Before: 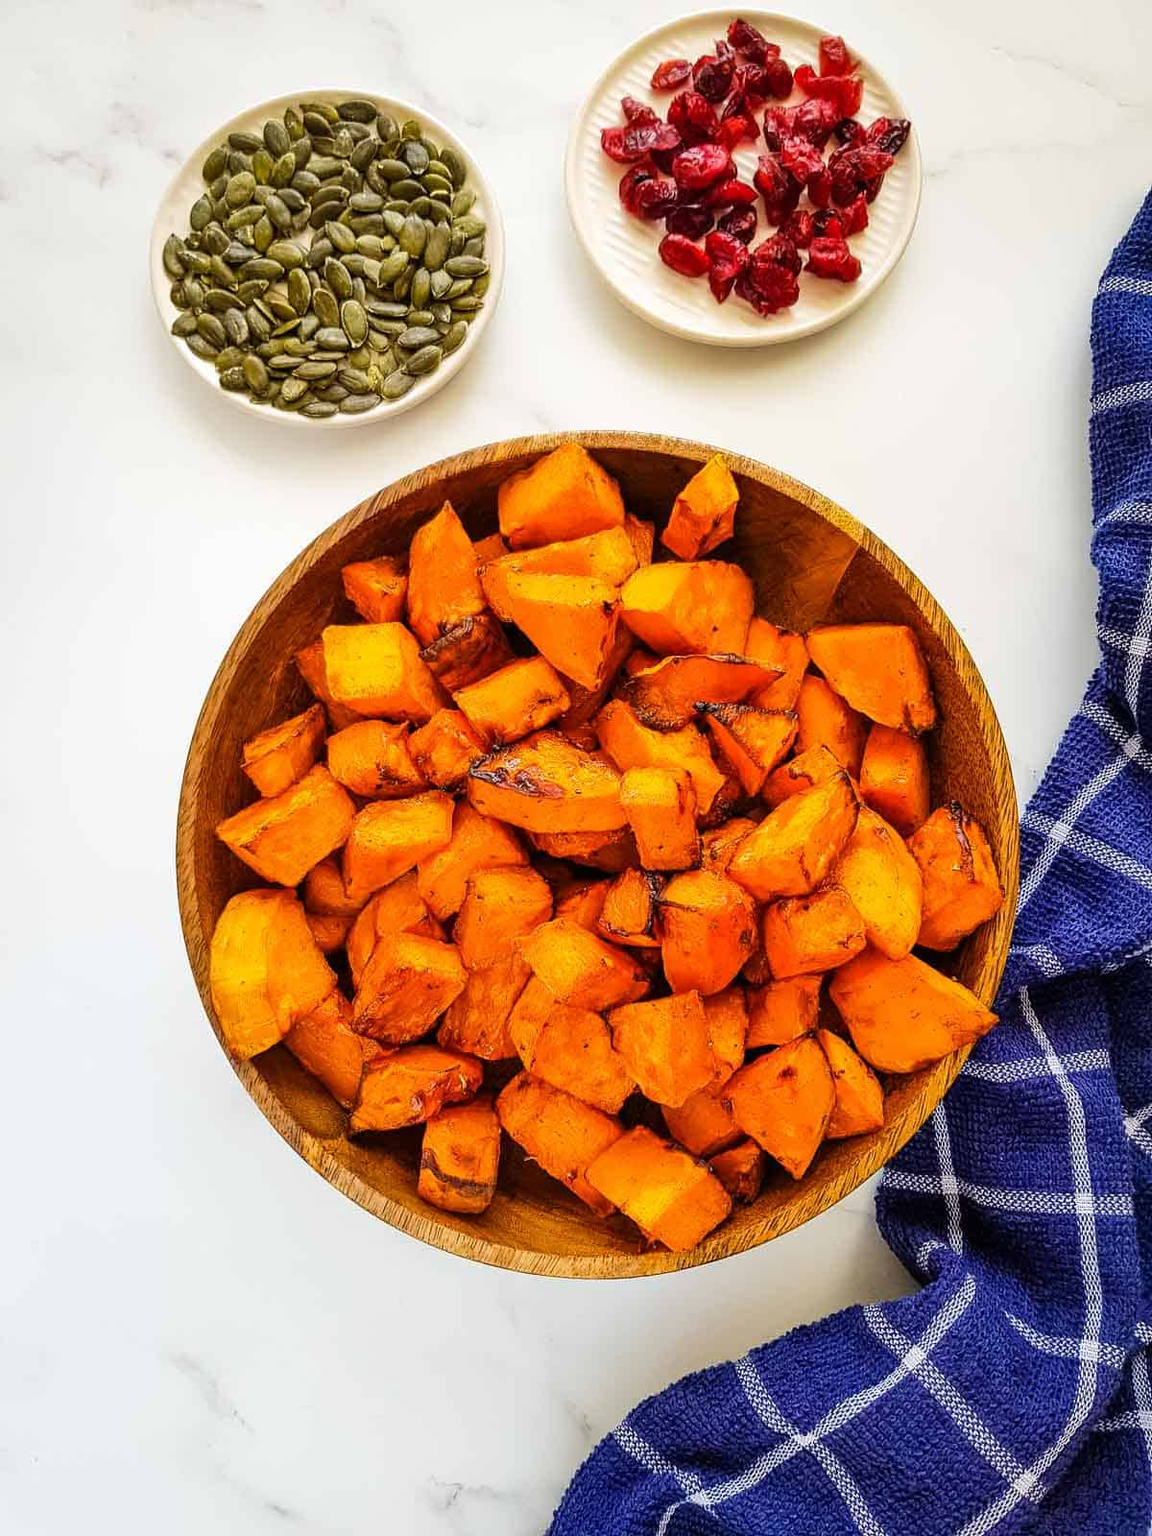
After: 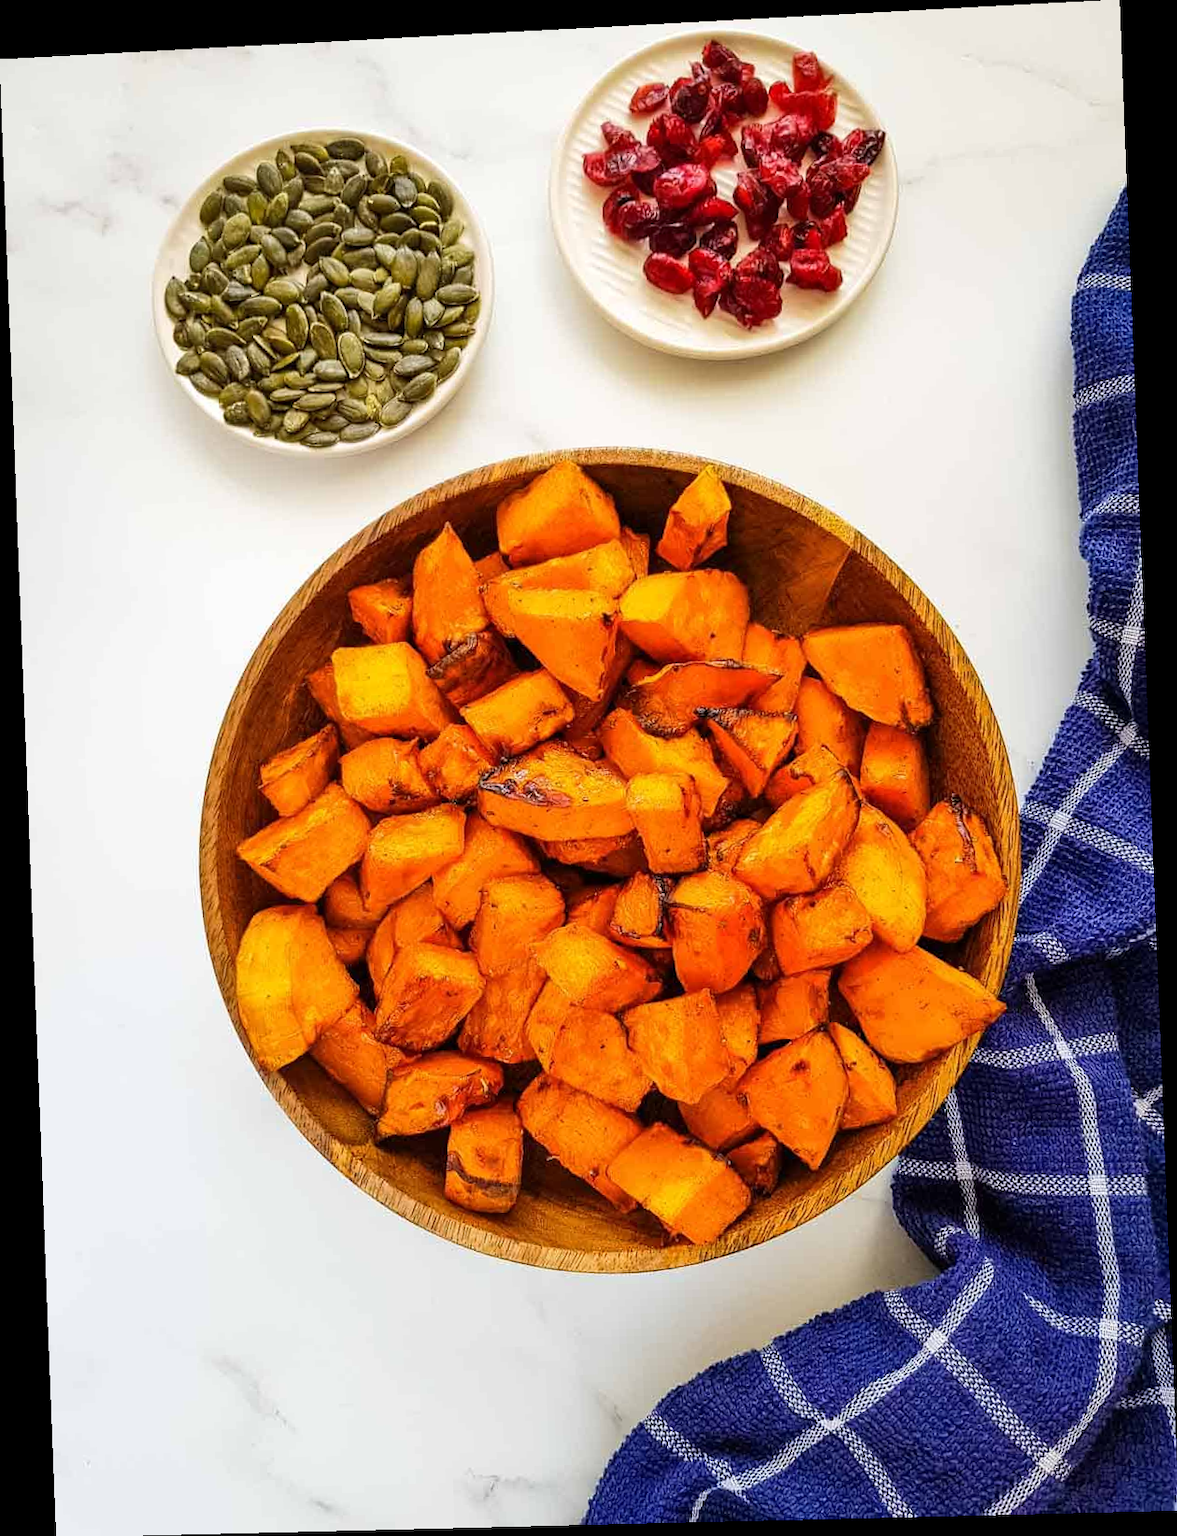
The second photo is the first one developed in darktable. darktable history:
rotate and perspective: rotation -2.22°, lens shift (horizontal) -0.022, automatic cropping off
